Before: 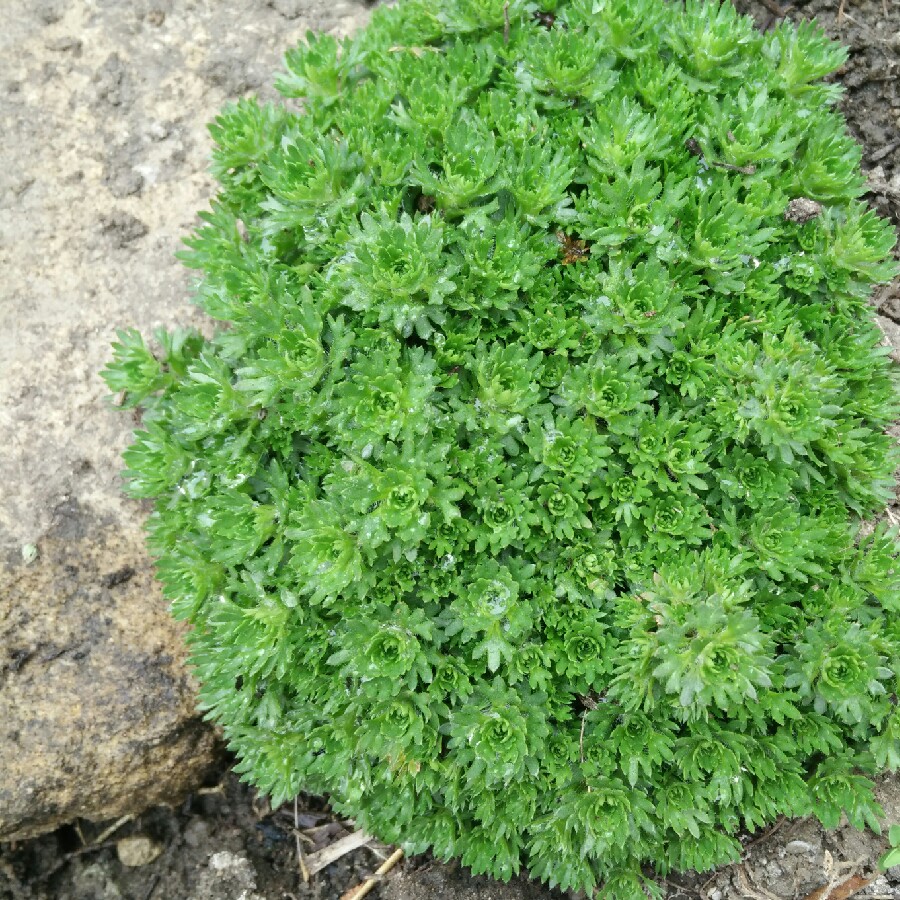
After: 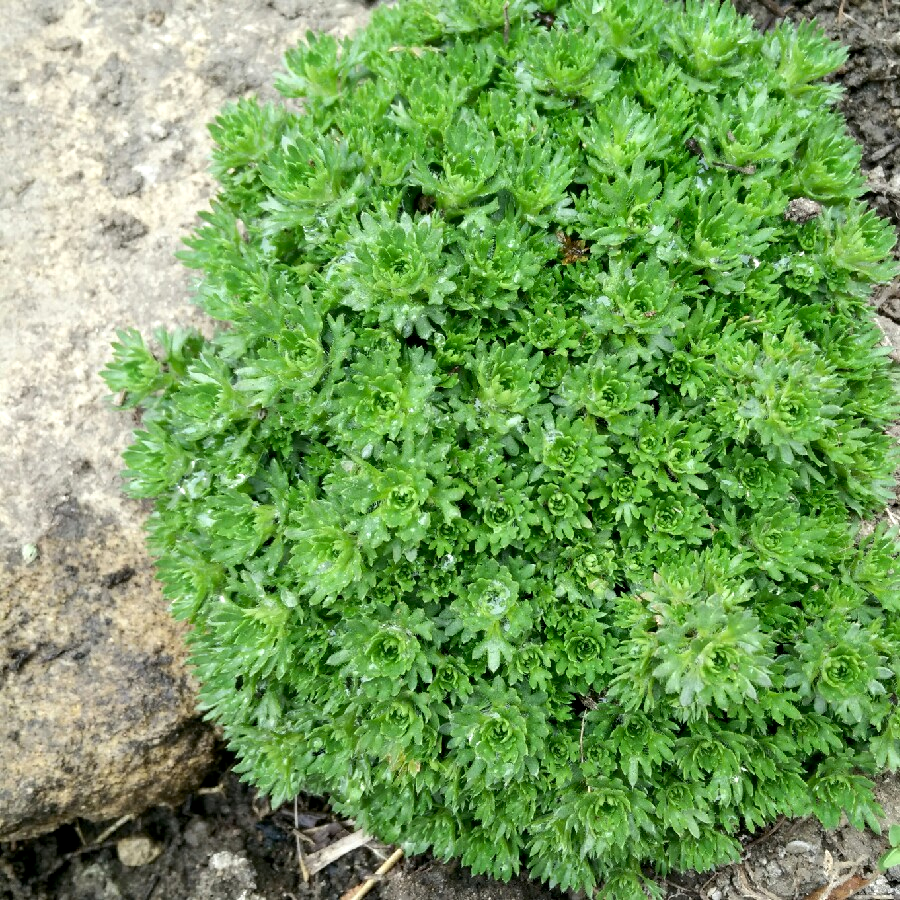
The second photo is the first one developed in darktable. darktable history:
tone equalizer: -8 EV -0.417 EV, -7 EV -0.389 EV, -6 EV -0.333 EV, -5 EV -0.222 EV, -3 EV 0.222 EV, -2 EV 0.333 EV, -1 EV 0.389 EV, +0 EV 0.417 EV, edges refinement/feathering 500, mask exposure compensation -1.57 EV, preserve details no
exposure: black level correction 0.009, exposure -0.159 EV, compensate highlight preservation false
